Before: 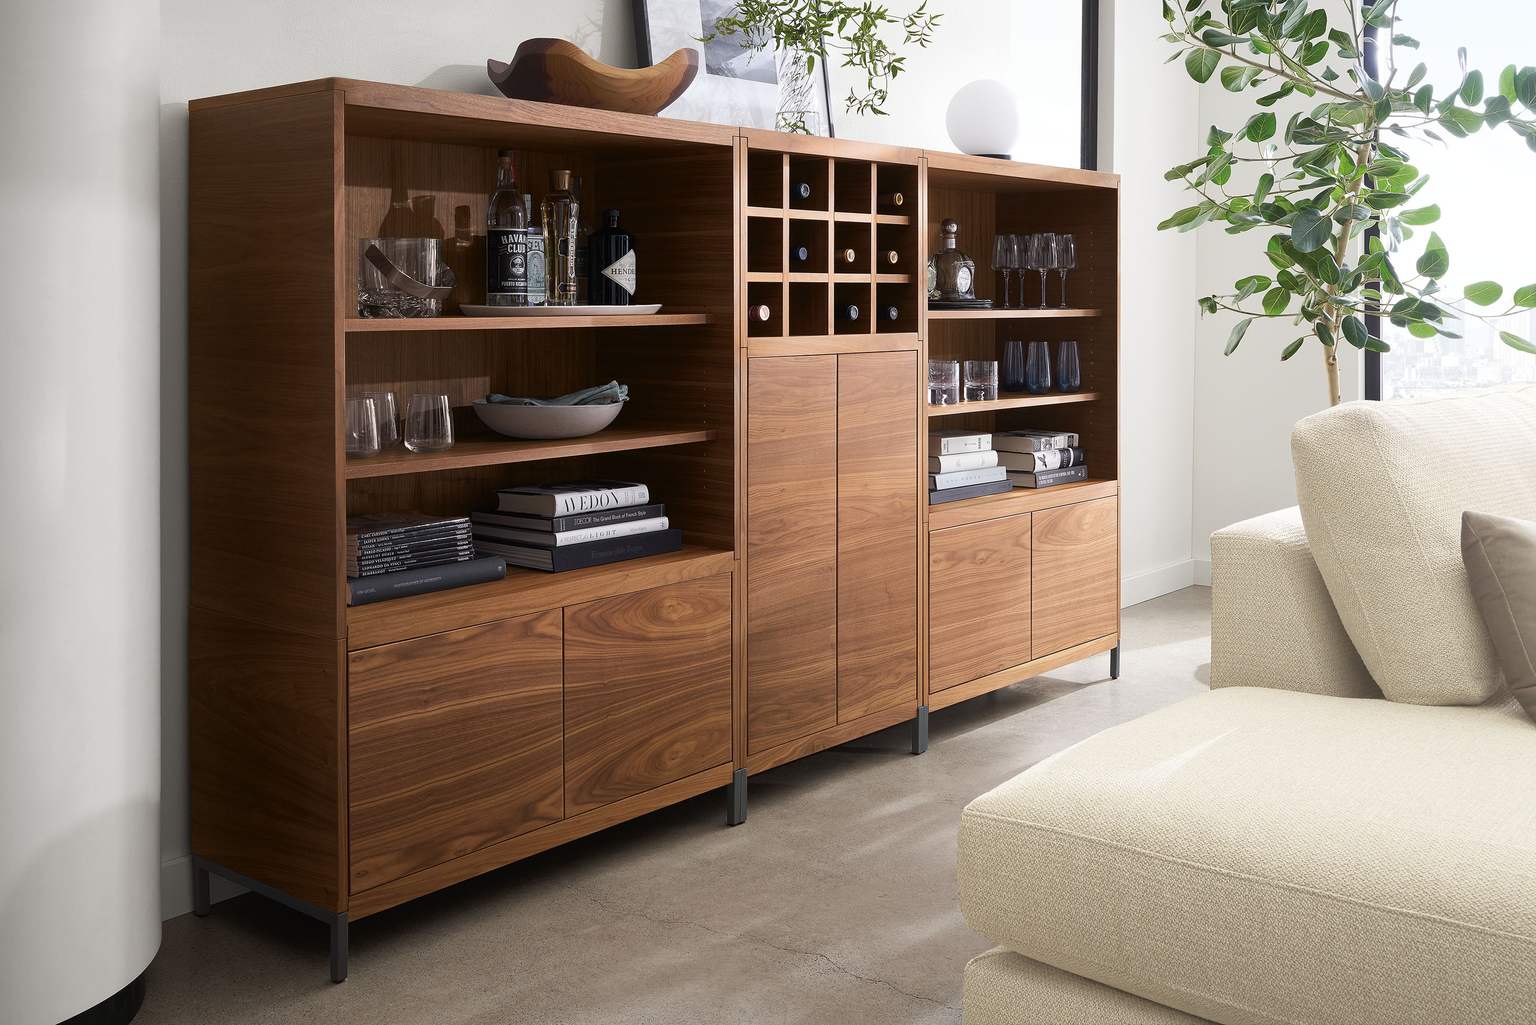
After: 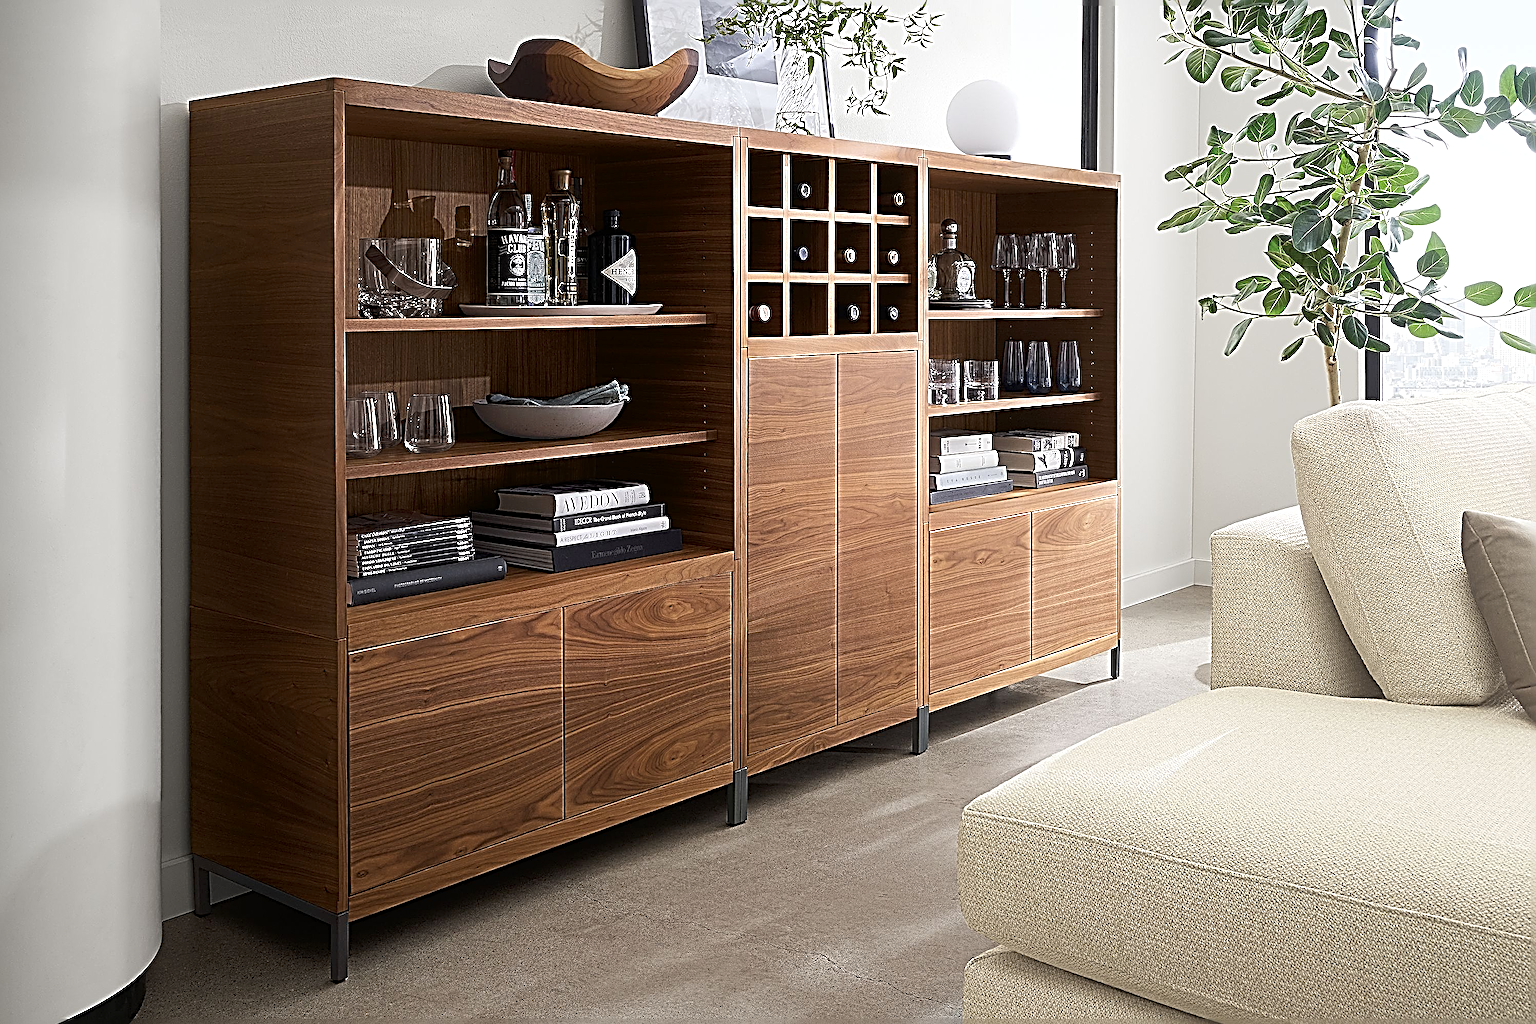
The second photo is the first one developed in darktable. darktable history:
exposure: black level correction 0.001, exposure 0.015 EV, compensate highlight preservation false
sharpen: radius 4.029, amount 1.985
tone equalizer: edges refinement/feathering 500, mask exposure compensation -1.57 EV, preserve details no
